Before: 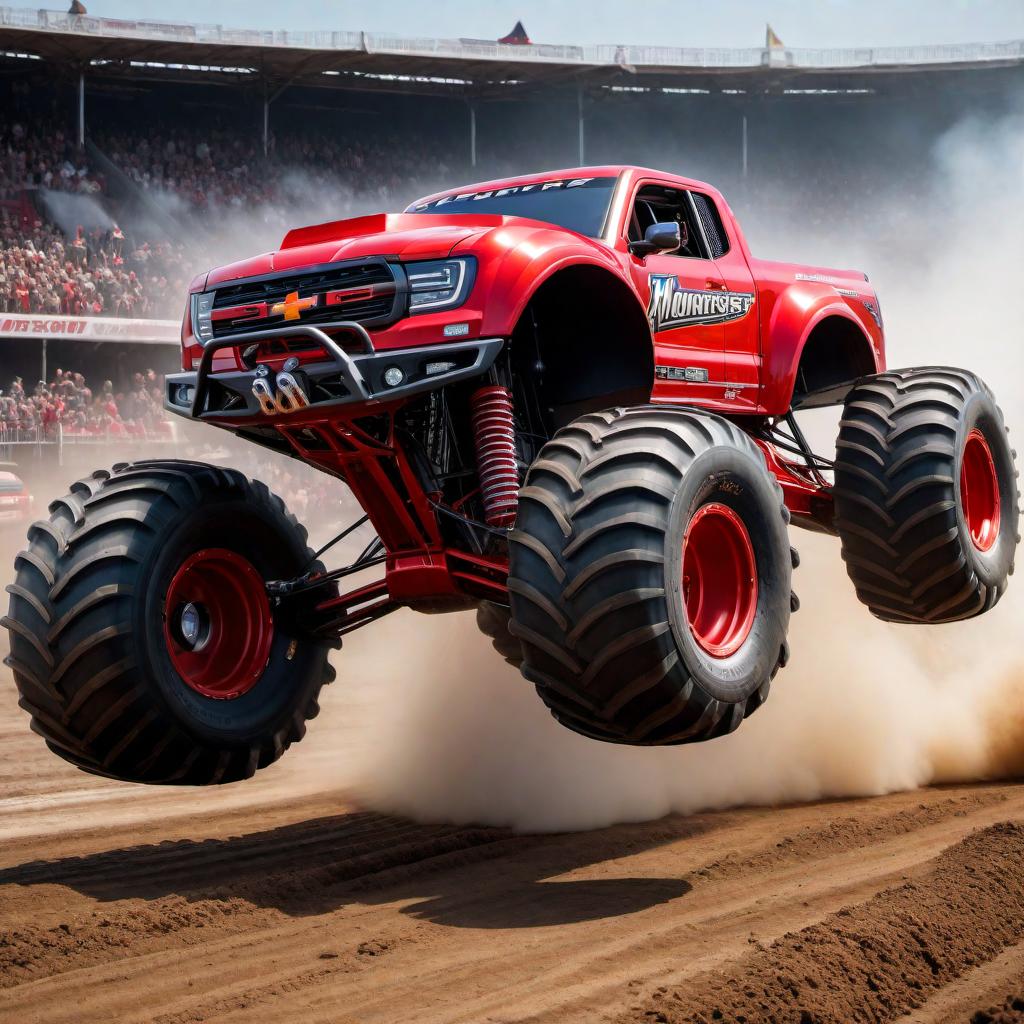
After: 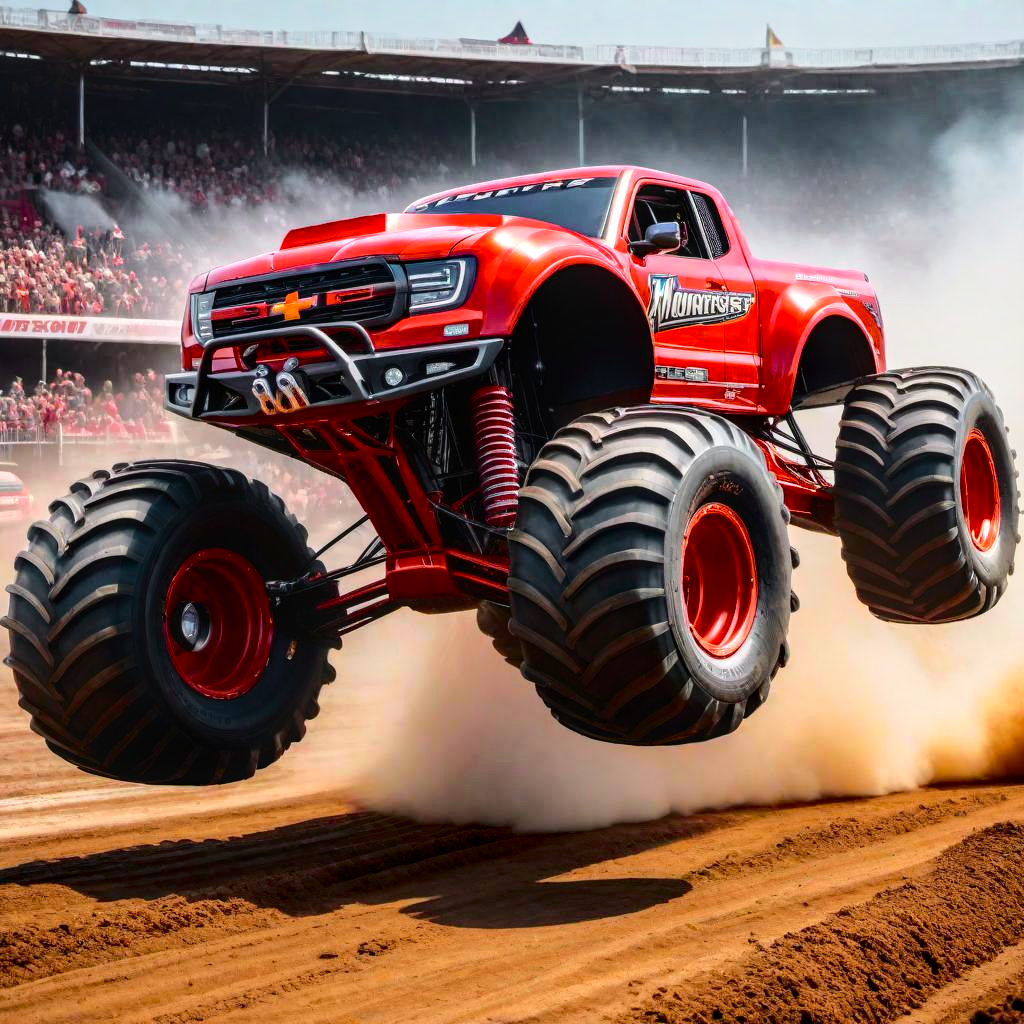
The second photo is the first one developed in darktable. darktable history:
contrast brightness saturation: contrast 0.07, brightness 0.074, saturation 0.183
local contrast: on, module defaults
tone curve: curves: ch0 [(0.003, 0) (0.066, 0.023) (0.154, 0.082) (0.281, 0.221) (0.405, 0.389) (0.517, 0.553) (0.716, 0.743) (0.822, 0.882) (1, 1)]; ch1 [(0, 0) (0.164, 0.115) (0.337, 0.332) (0.39, 0.398) (0.464, 0.461) (0.501, 0.5) (0.521, 0.526) (0.571, 0.606) (0.656, 0.677) (0.723, 0.731) (0.811, 0.796) (1, 1)]; ch2 [(0, 0) (0.337, 0.382) (0.464, 0.476) (0.501, 0.502) (0.527, 0.54) (0.556, 0.567) (0.575, 0.606) (0.659, 0.736) (1, 1)], color space Lab, independent channels, preserve colors none
